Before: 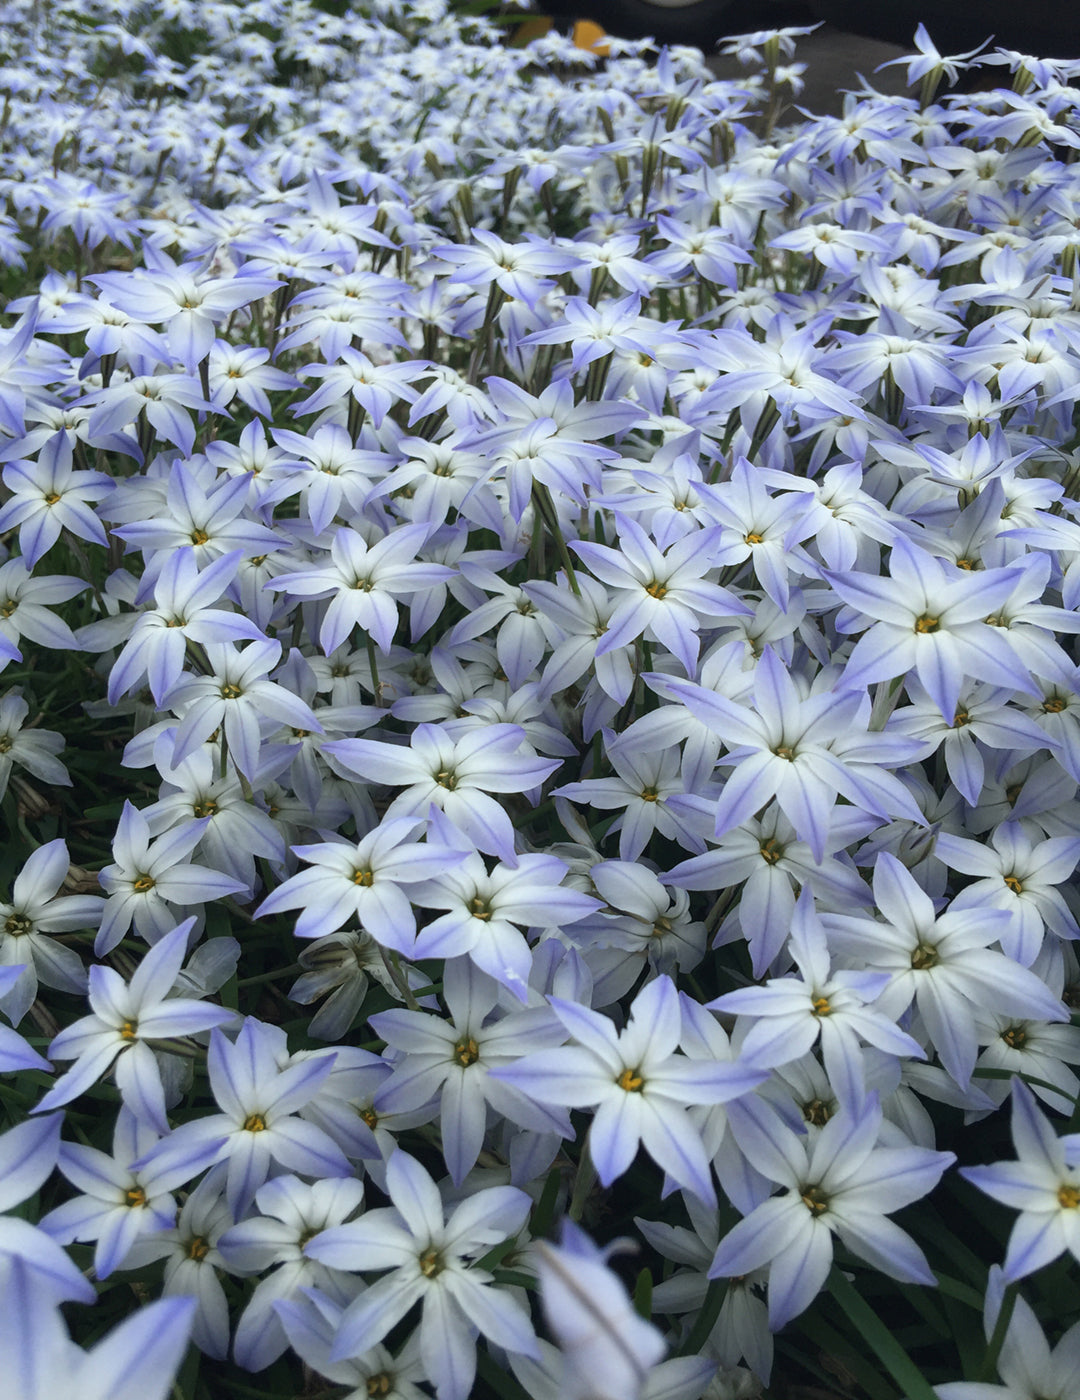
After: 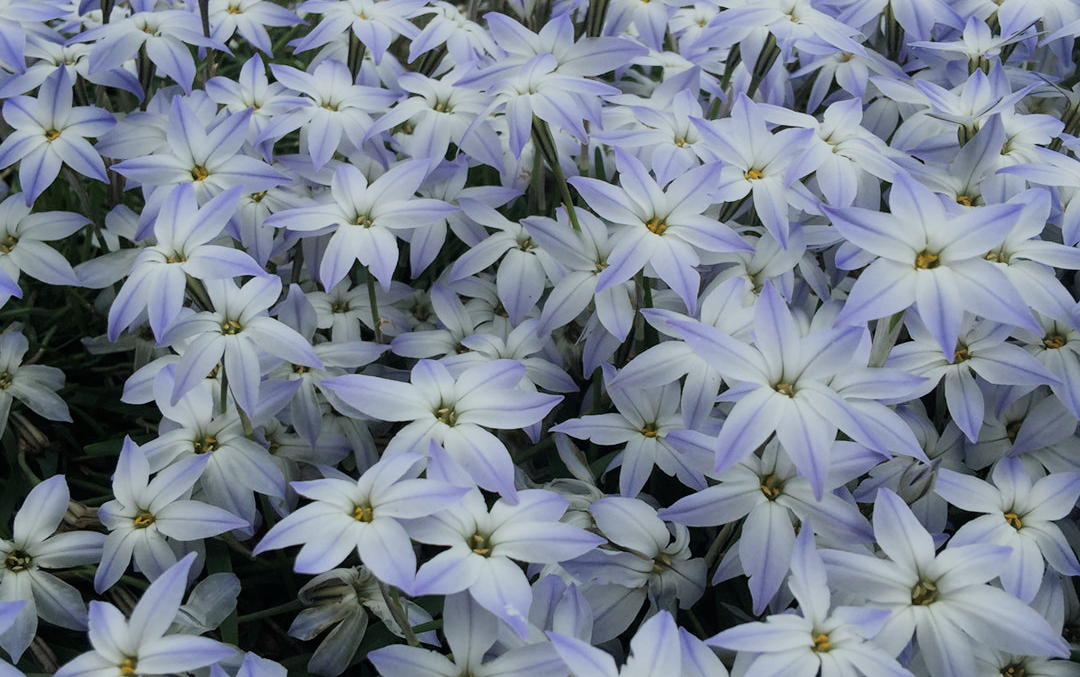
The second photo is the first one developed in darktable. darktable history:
crop and rotate: top 26.056%, bottom 25.543%
filmic rgb: black relative exposure -7.65 EV, white relative exposure 4.56 EV, hardness 3.61
